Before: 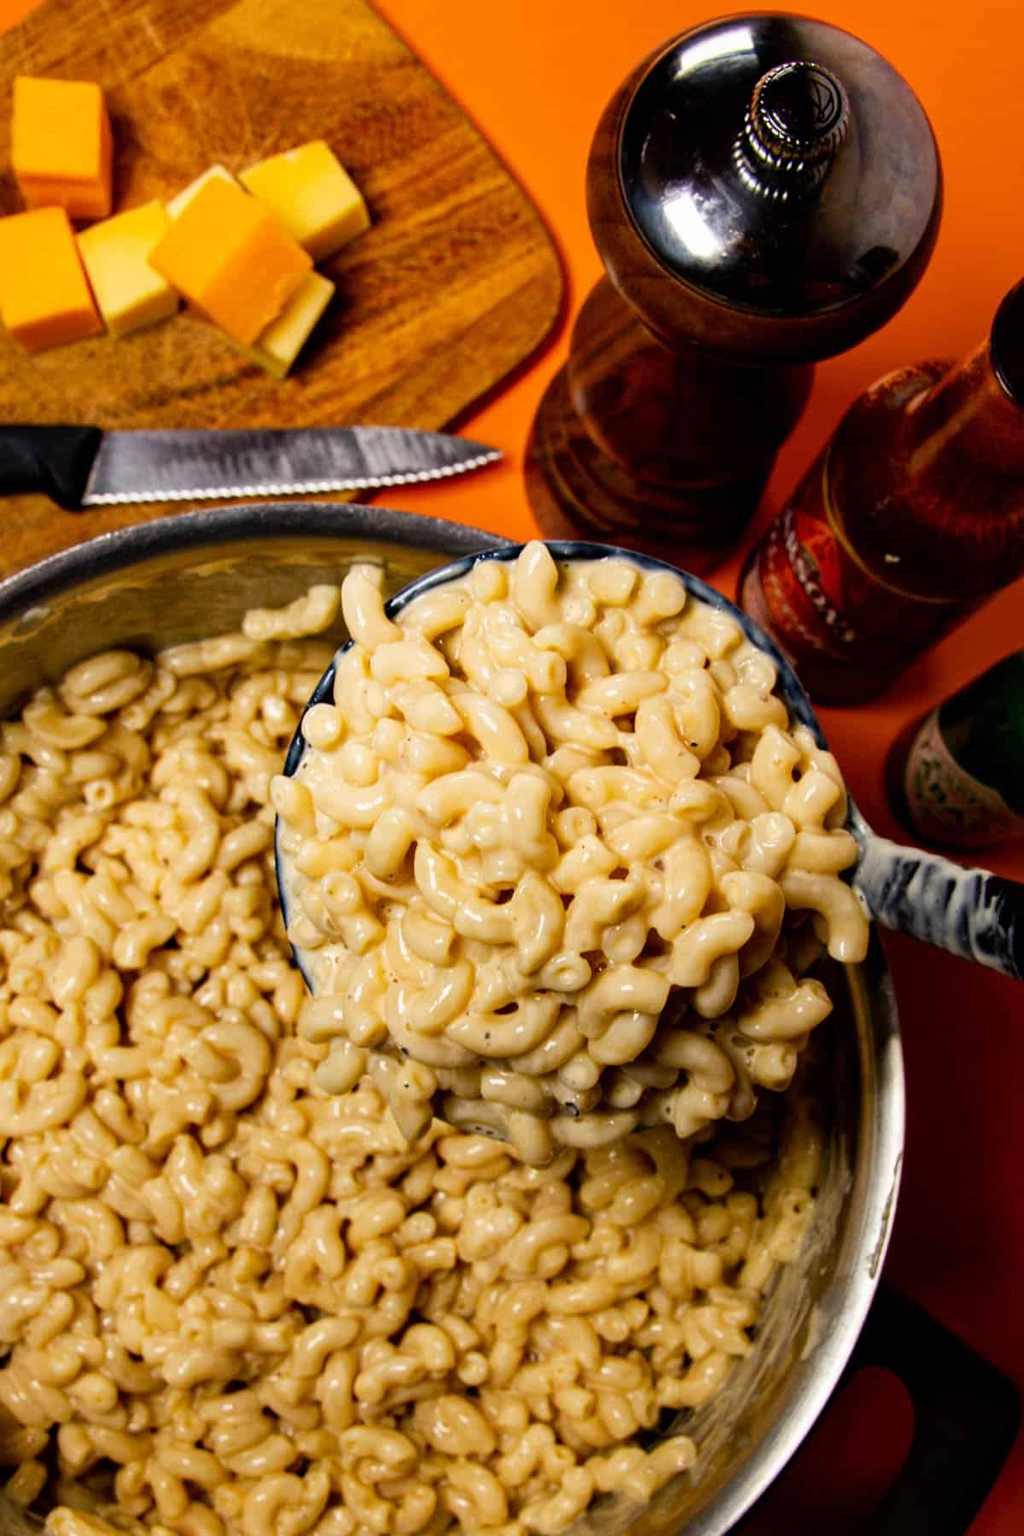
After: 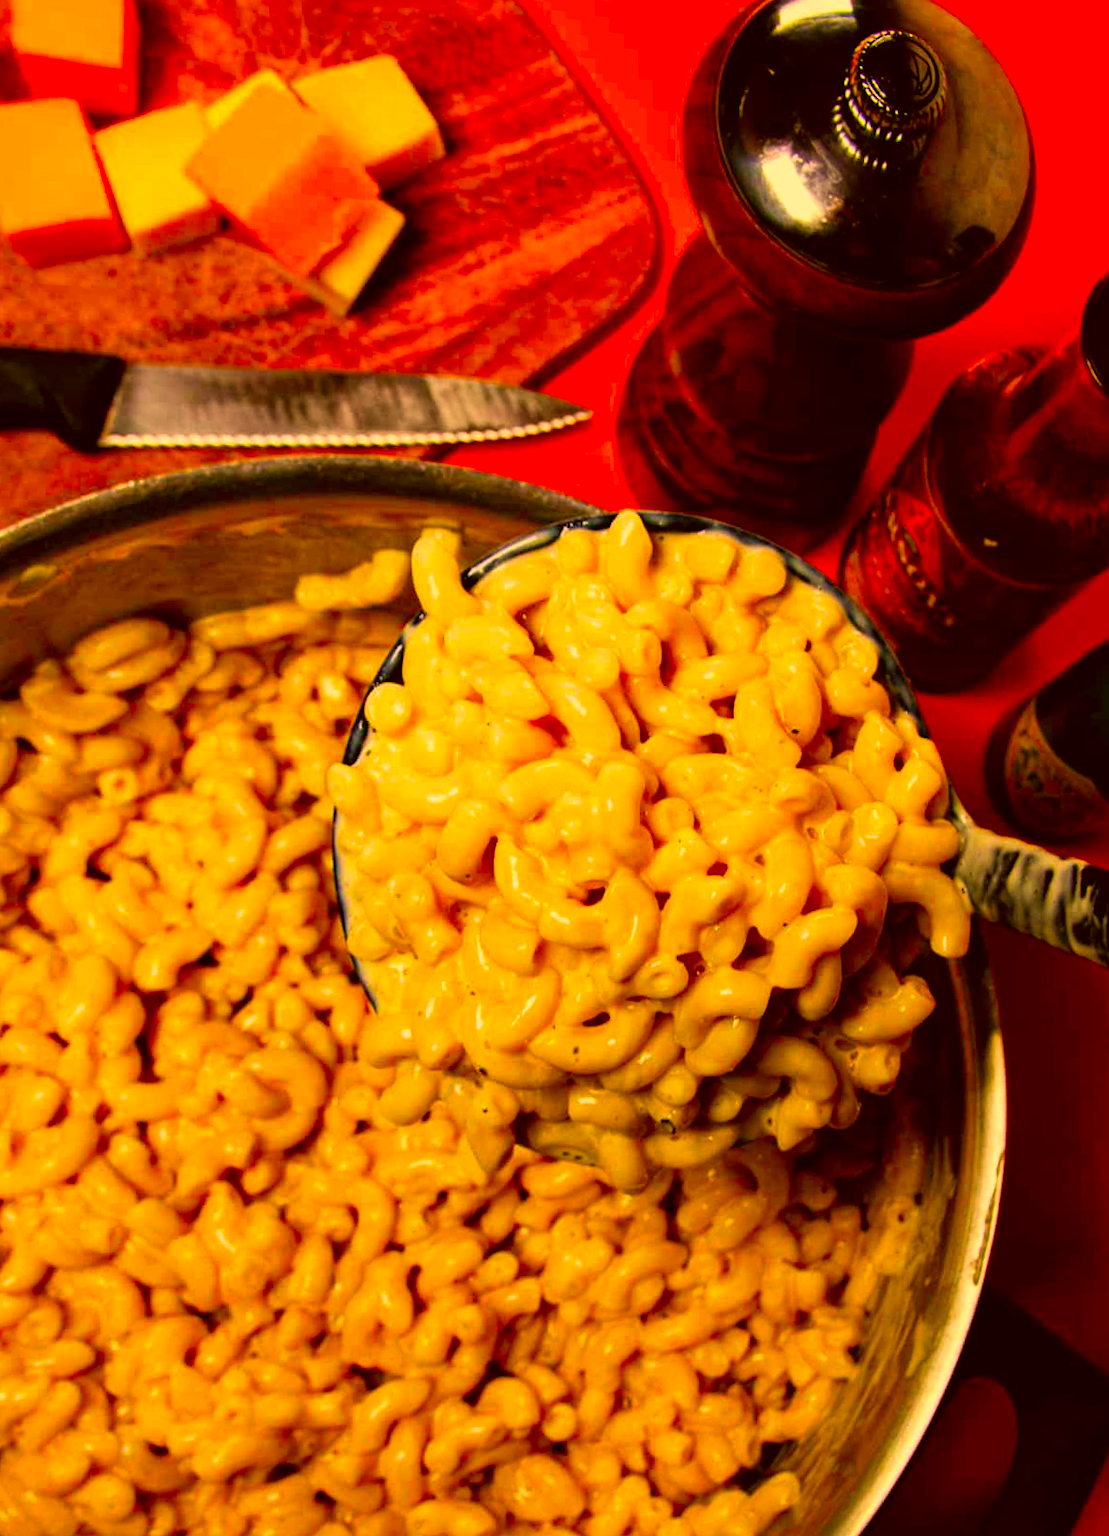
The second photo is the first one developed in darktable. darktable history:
color correction: highlights a* 10.44, highlights b* 30.04, shadows a* 2.73, shadows b* 17.51, saturation 1.72
rotate and perspective: rotation -0.013°, lens shift (vertical) -0.027, lens shift (horizontal) 0.178, crop left 0.016, crop right 0.989, crop top 0.082, crop bottom 0.918
